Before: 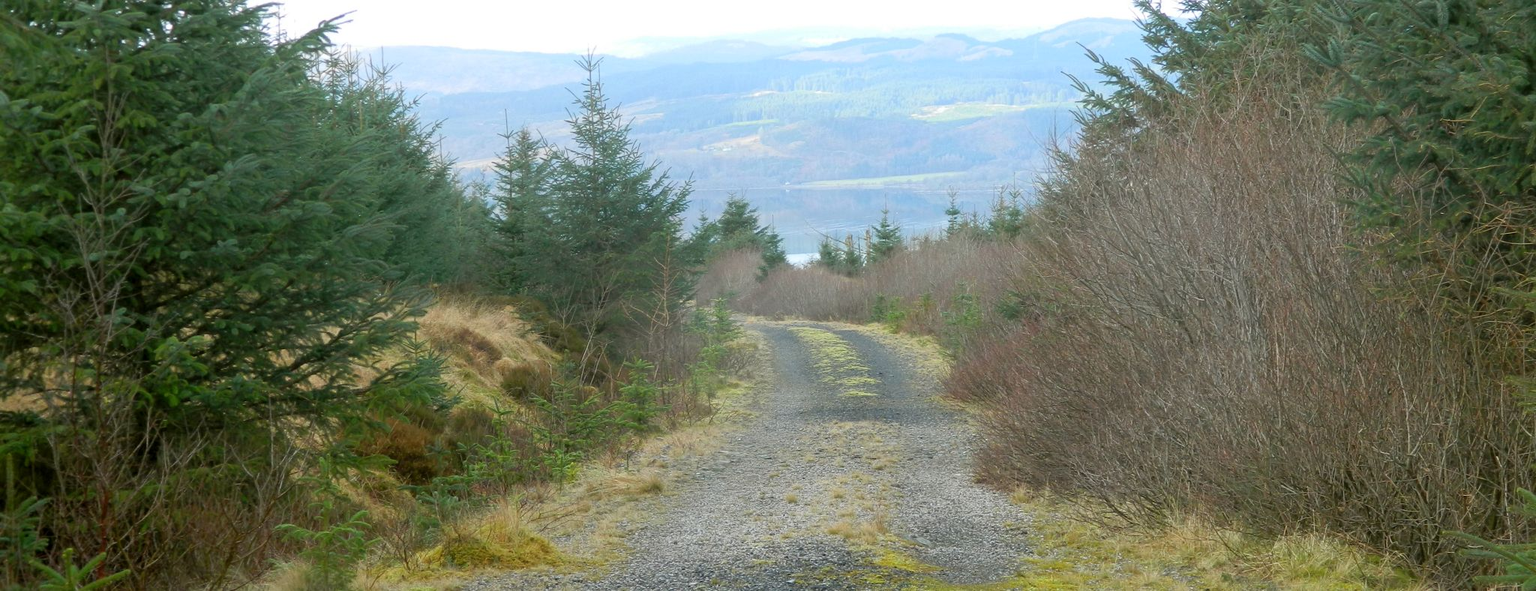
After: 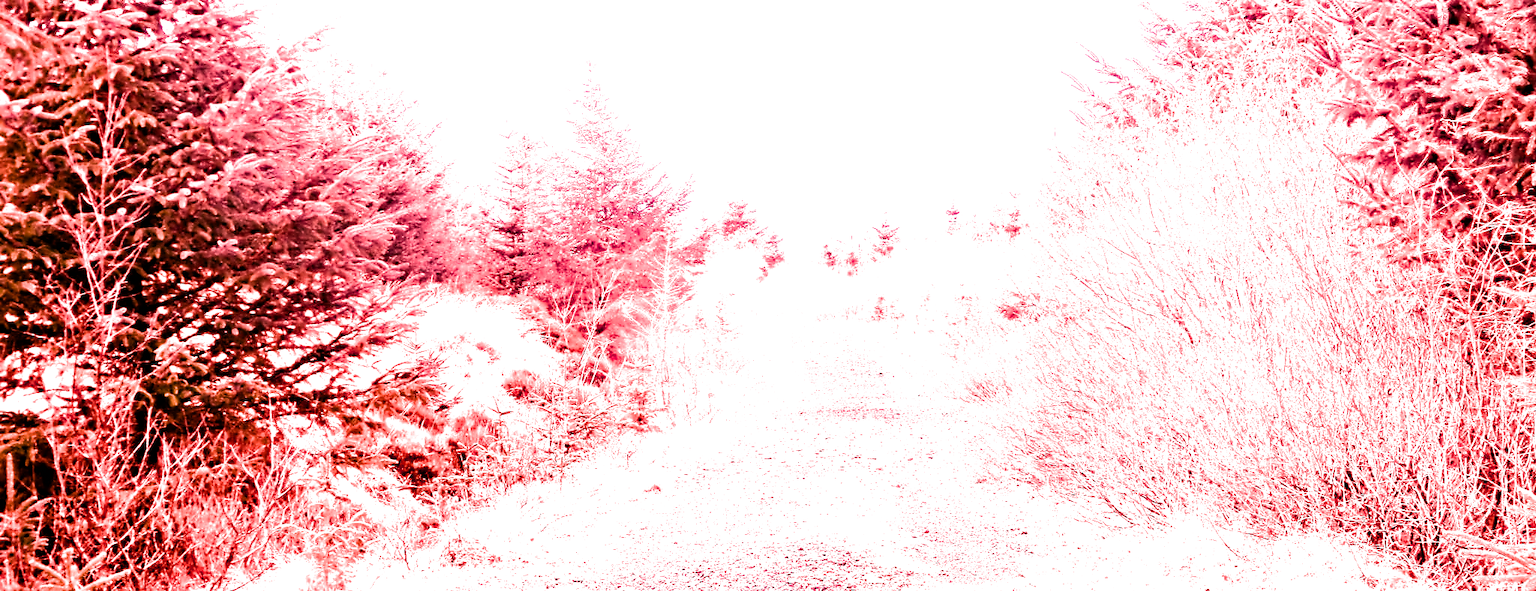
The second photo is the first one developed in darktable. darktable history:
contrast equalizer: octaves 7, y [[0.5, 0.542, 0.583, 0.625, 0.667, 0.708], [0.5 ×6], [0.5 ×6], [0, 0.033, 0.067, 0.1, 0.133, 0.167], [0, 0.05, 0.1, 0.15, 0.2, 0.25]]
white balance: red 4.26, blue 1.802
filmic rgb: black relative exposure -9.08 EV, white relative exposure 2.3 EV, hardness 7.49
color balance rgb: shadows lift › luminance -20%, power › hue 72.24°, highlights gain › luminance 15%, global offset › hue 171.6°, perceptual saturation grading › highlights -15%, perceptual saturation grading › shadows 25%, global vibrance 30%, contrast 10%
